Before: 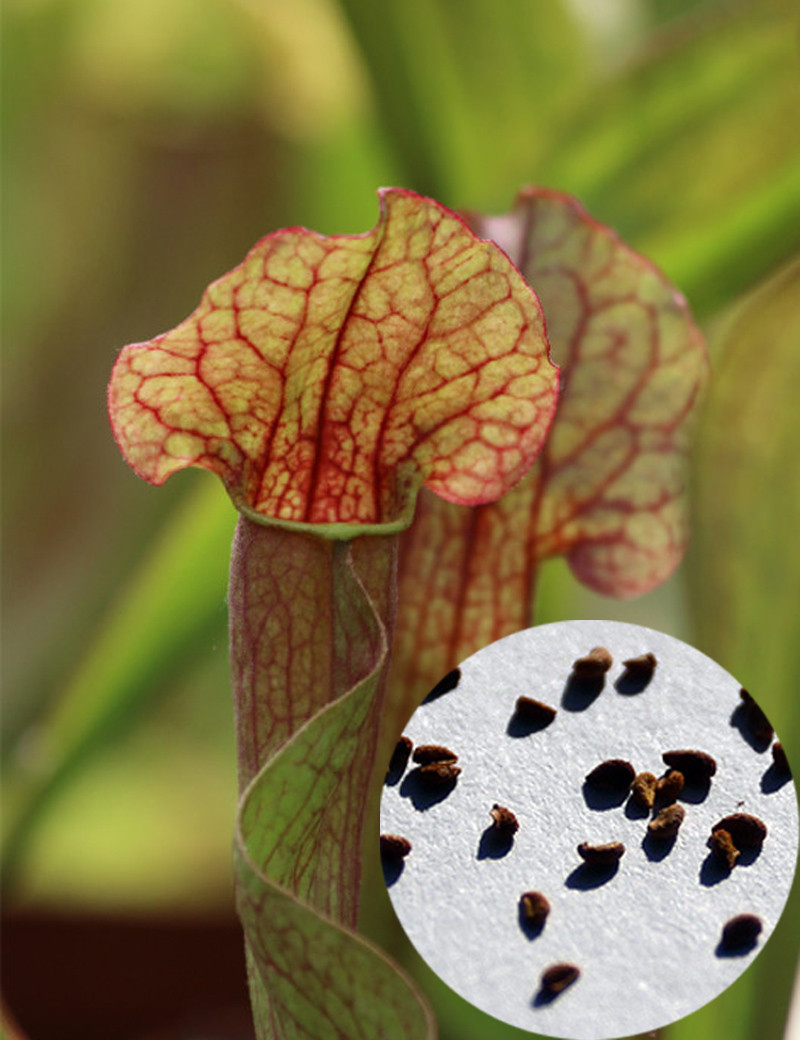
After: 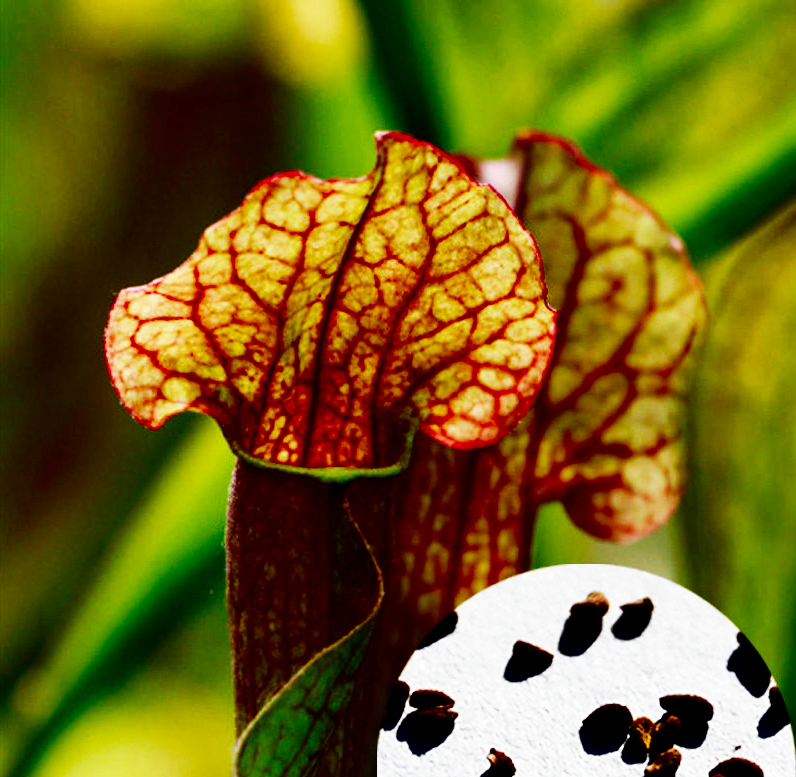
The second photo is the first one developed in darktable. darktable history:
crop: left 0.387%, top 5.469%, bottom 19.809%
contrast brightness saturation: contrast 0.09, brightness -0.59, saturation 0.17
base curve: curves: ch0 [(0, 0) (0.028, 0.03) (0.121, 0.232) (0.46, 0.748) (0.859, 0.968) (1, 1)], preserve colors none
tone curve: curves: ch0 [(0, 0) (0.003, 0) (0.011, 0.001) (0.025, 0.003) (0.044, 0.005) (0.069, 0.011) (0.1, 0.021) (0.136, 0.035) (0.177, 0.079) (0.224, 0.134) (0.277, 0.219) (0.335, 0.315) (0.399, 0.42) (0.468, 0.529) (0.543, 0.636) (0.623, 0.727) (0.709, 0.805) (0.801, 0.88) (0.898, 0.957) (1, 1)], preserve colors none
